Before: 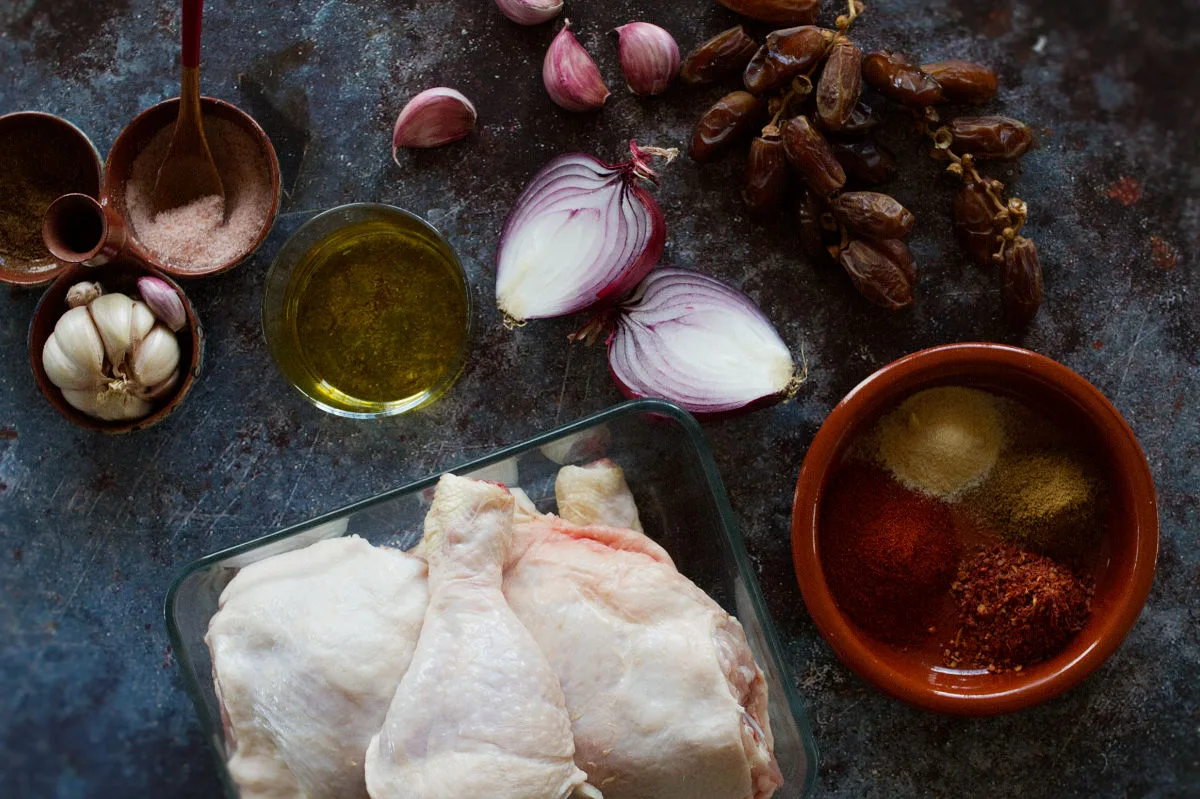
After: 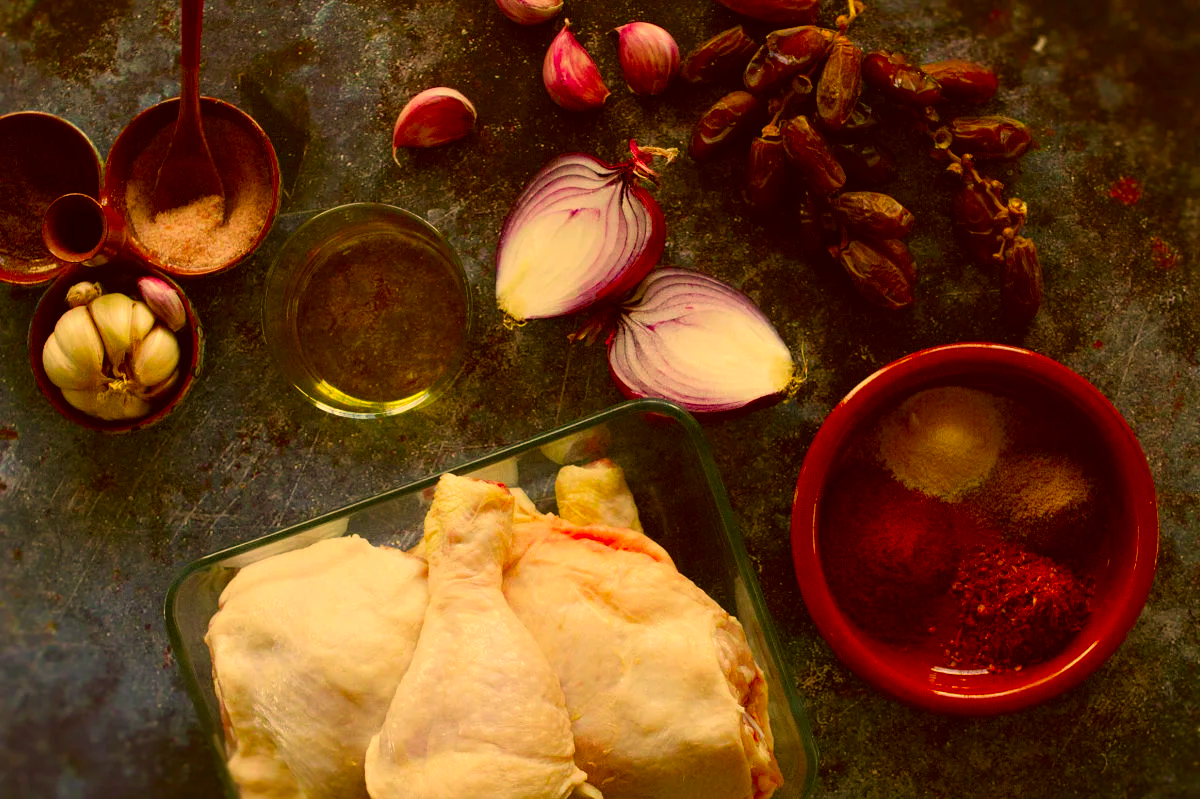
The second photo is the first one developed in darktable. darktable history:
color correction: highlights a* 10.64, highlights b* 29.96, shadows a* 2.8, shadows b* 16.82, saturation 1.72
